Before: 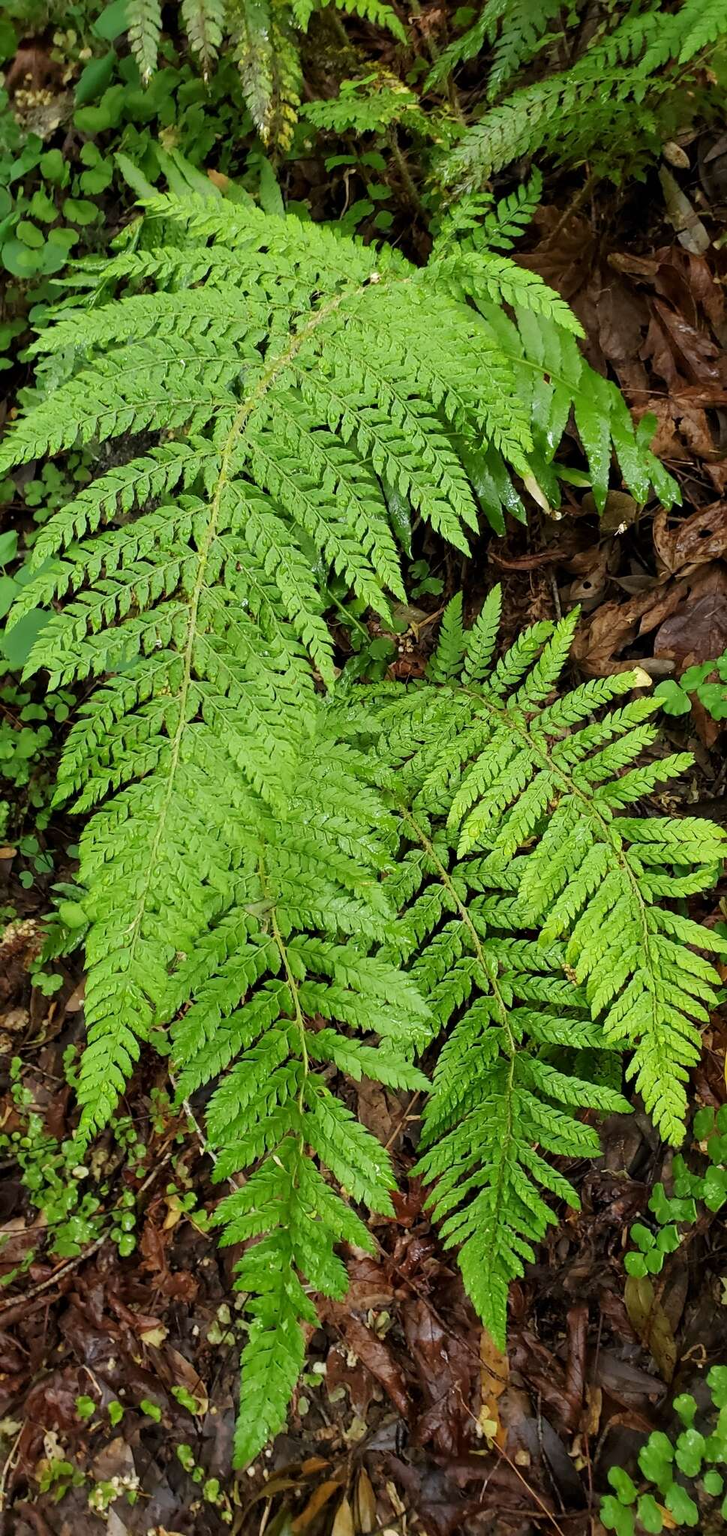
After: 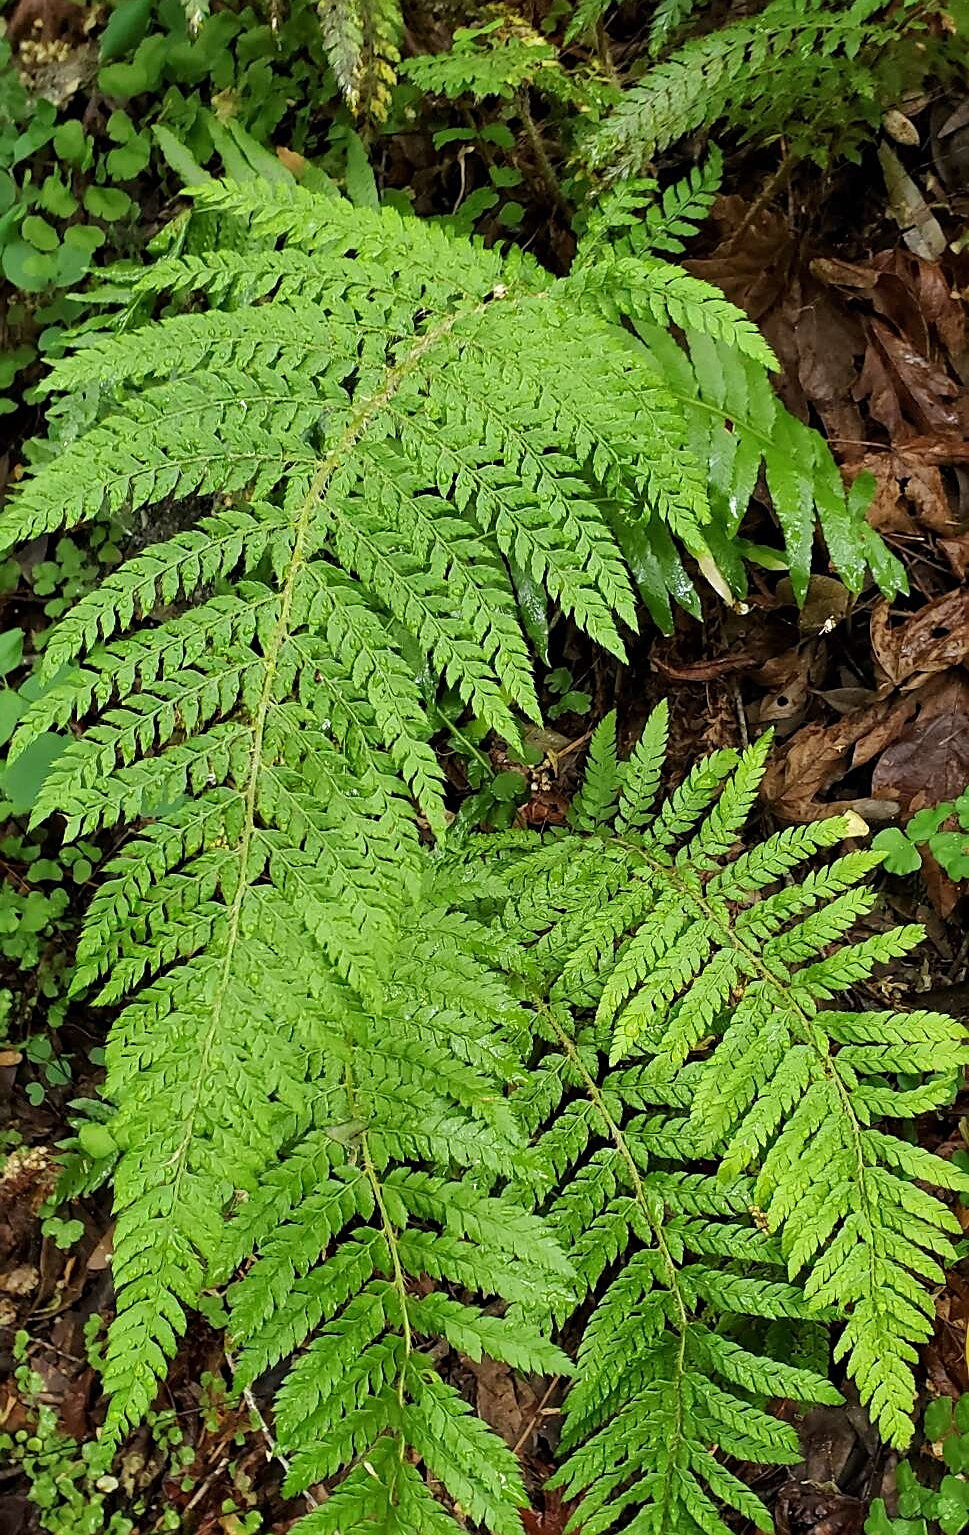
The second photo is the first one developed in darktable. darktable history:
crop: top 3.885%, bottom 21.121%
sharpen: on, module defaults
shadows and highlights: shadows 32.24, highlights -32.48, highlights color adjustment 56.37%, soften with gaussian
